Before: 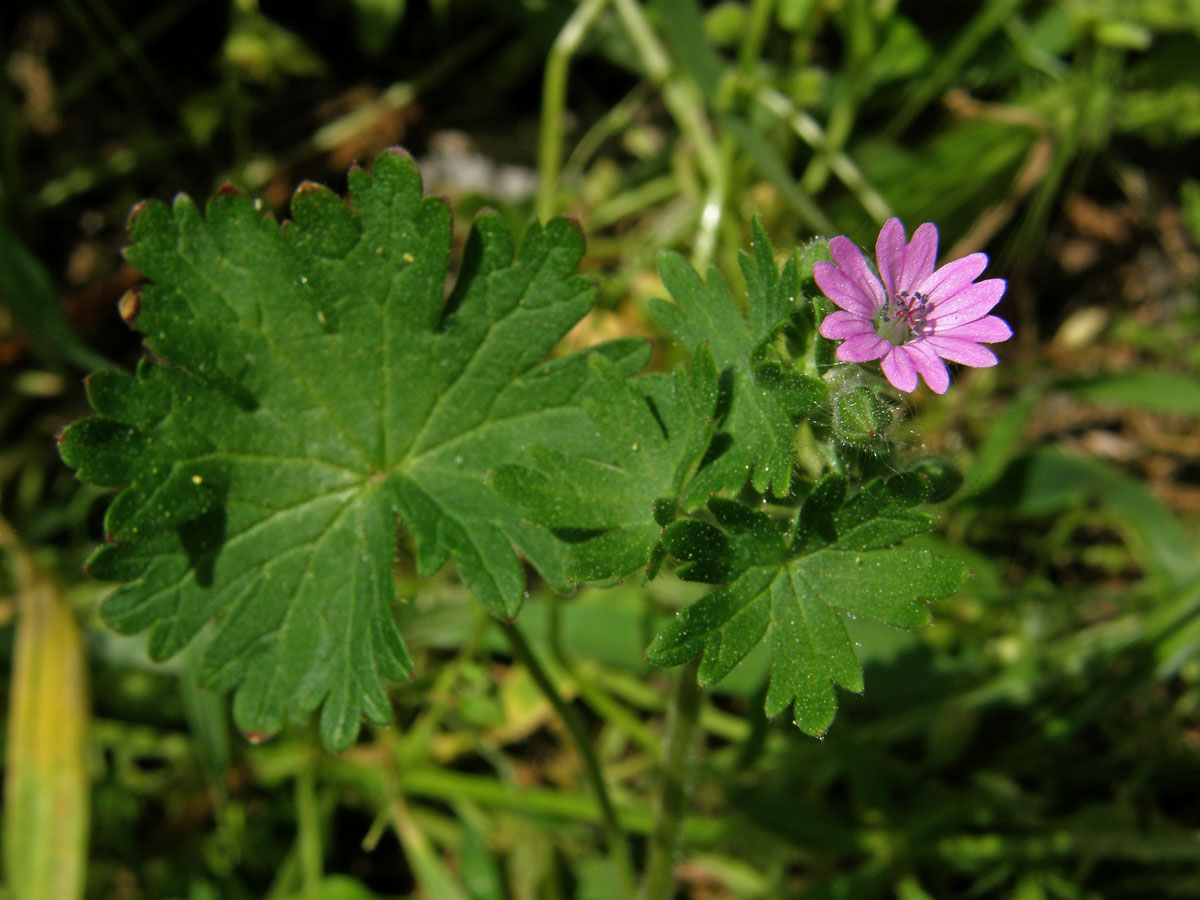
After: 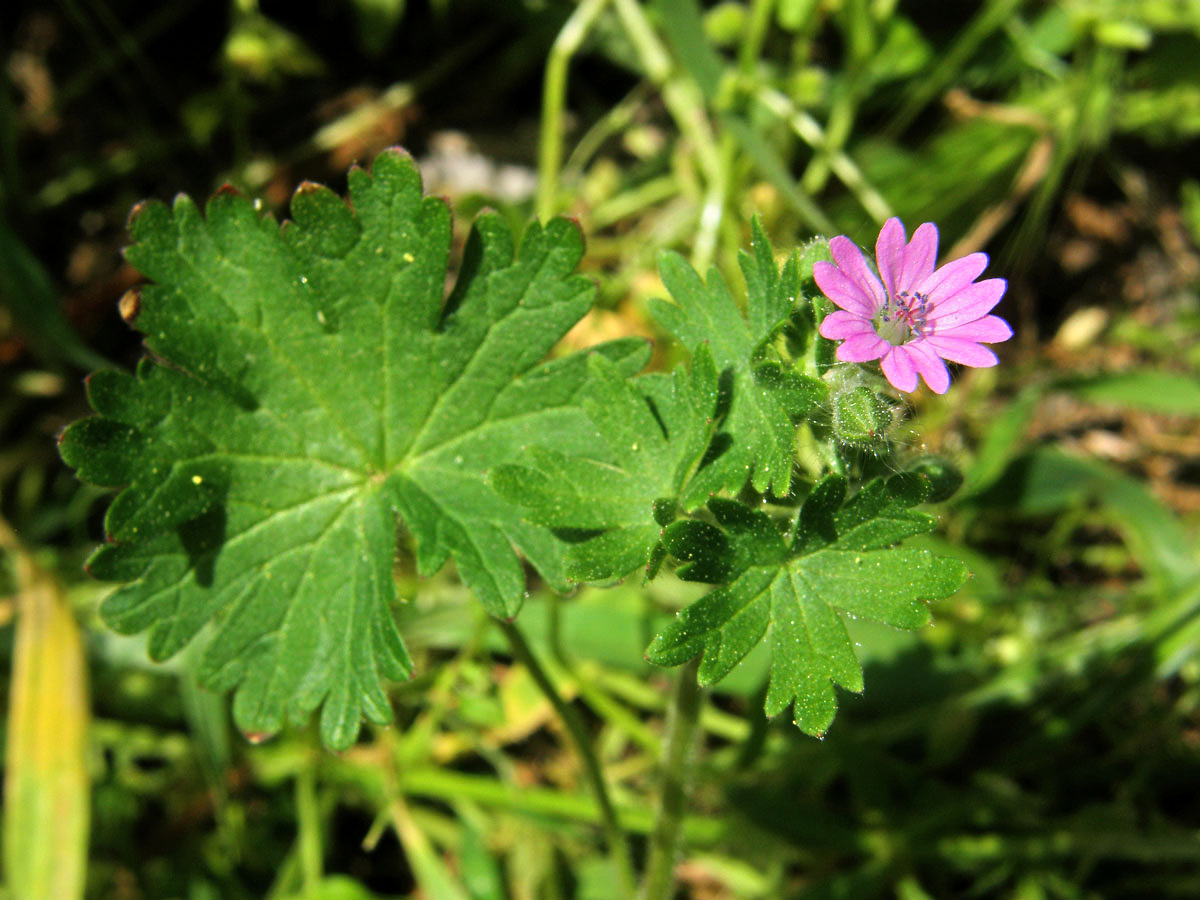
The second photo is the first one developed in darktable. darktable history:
tone equalizer: -7 EV 0.151 EV, -6 EV 0.591 EV, -5 EV 1.18 EV, -4 EV 1.36 EV, -3 EV 1.15 EV, -2 EV 0.6 EV, -1 EV 0.166 EV, edges refinement/feathering 500, mask exposure compensation -1.57 EV, preserve details guided filter
exposure: exposure -0.257 EV, compensate highlight preservation false
